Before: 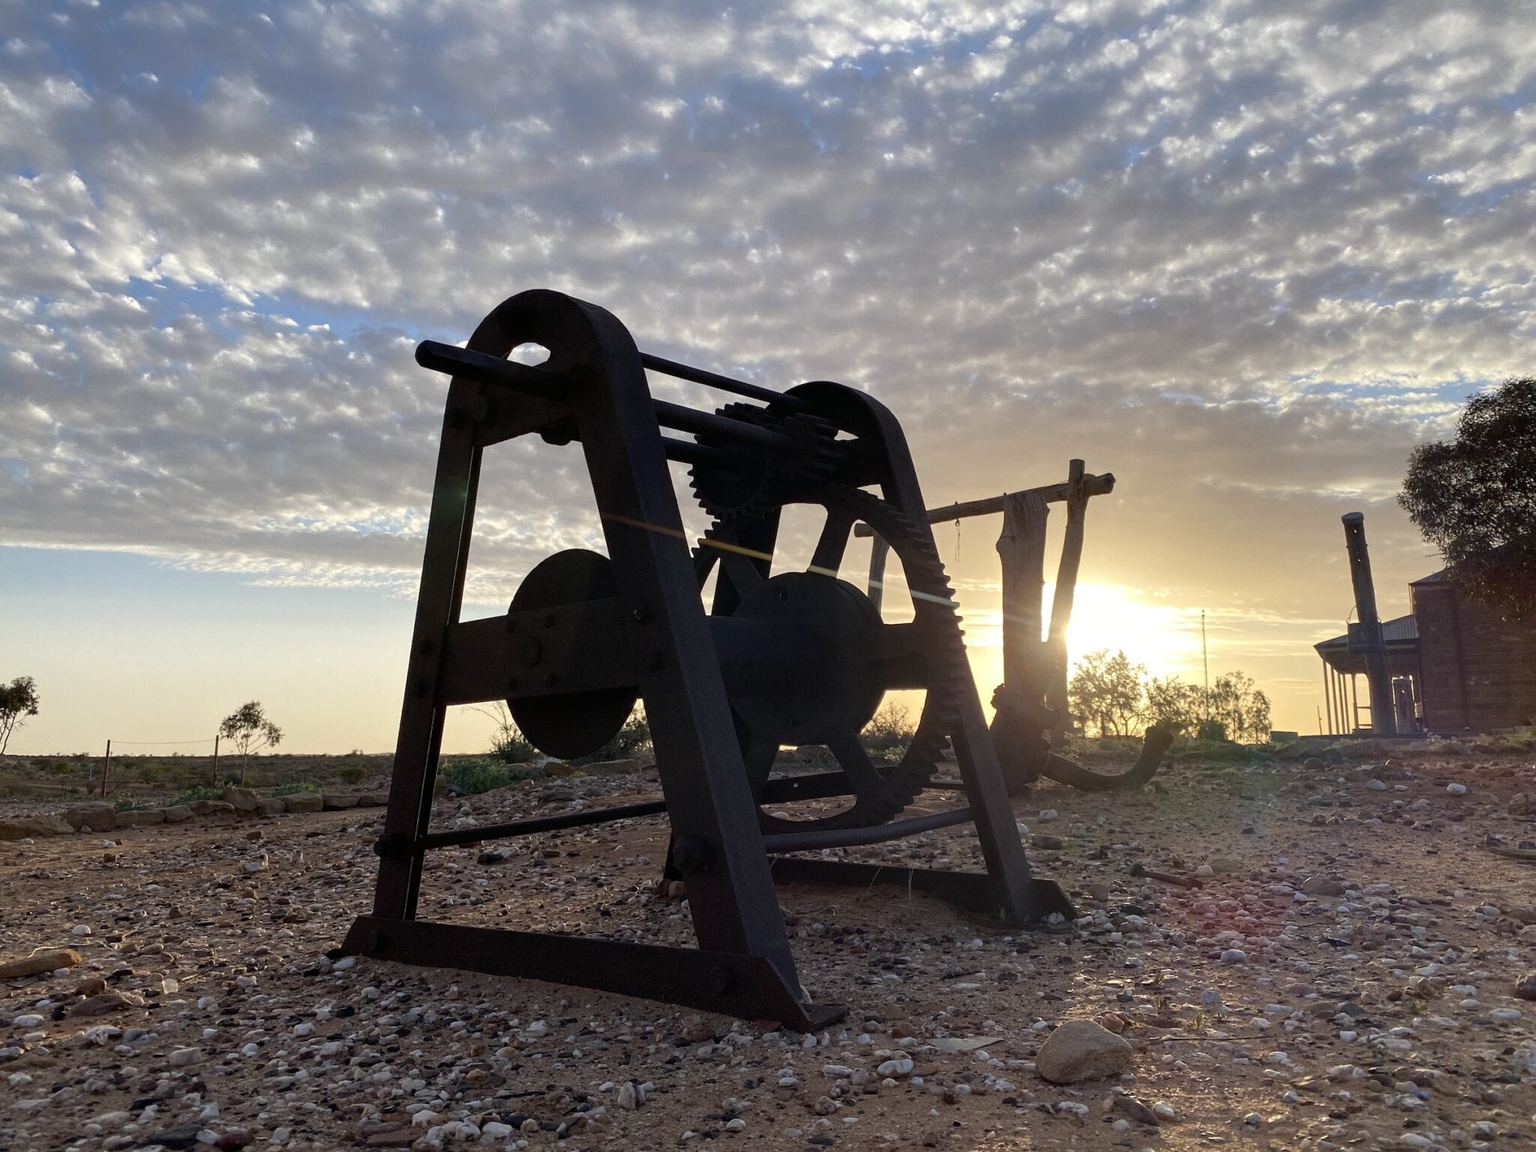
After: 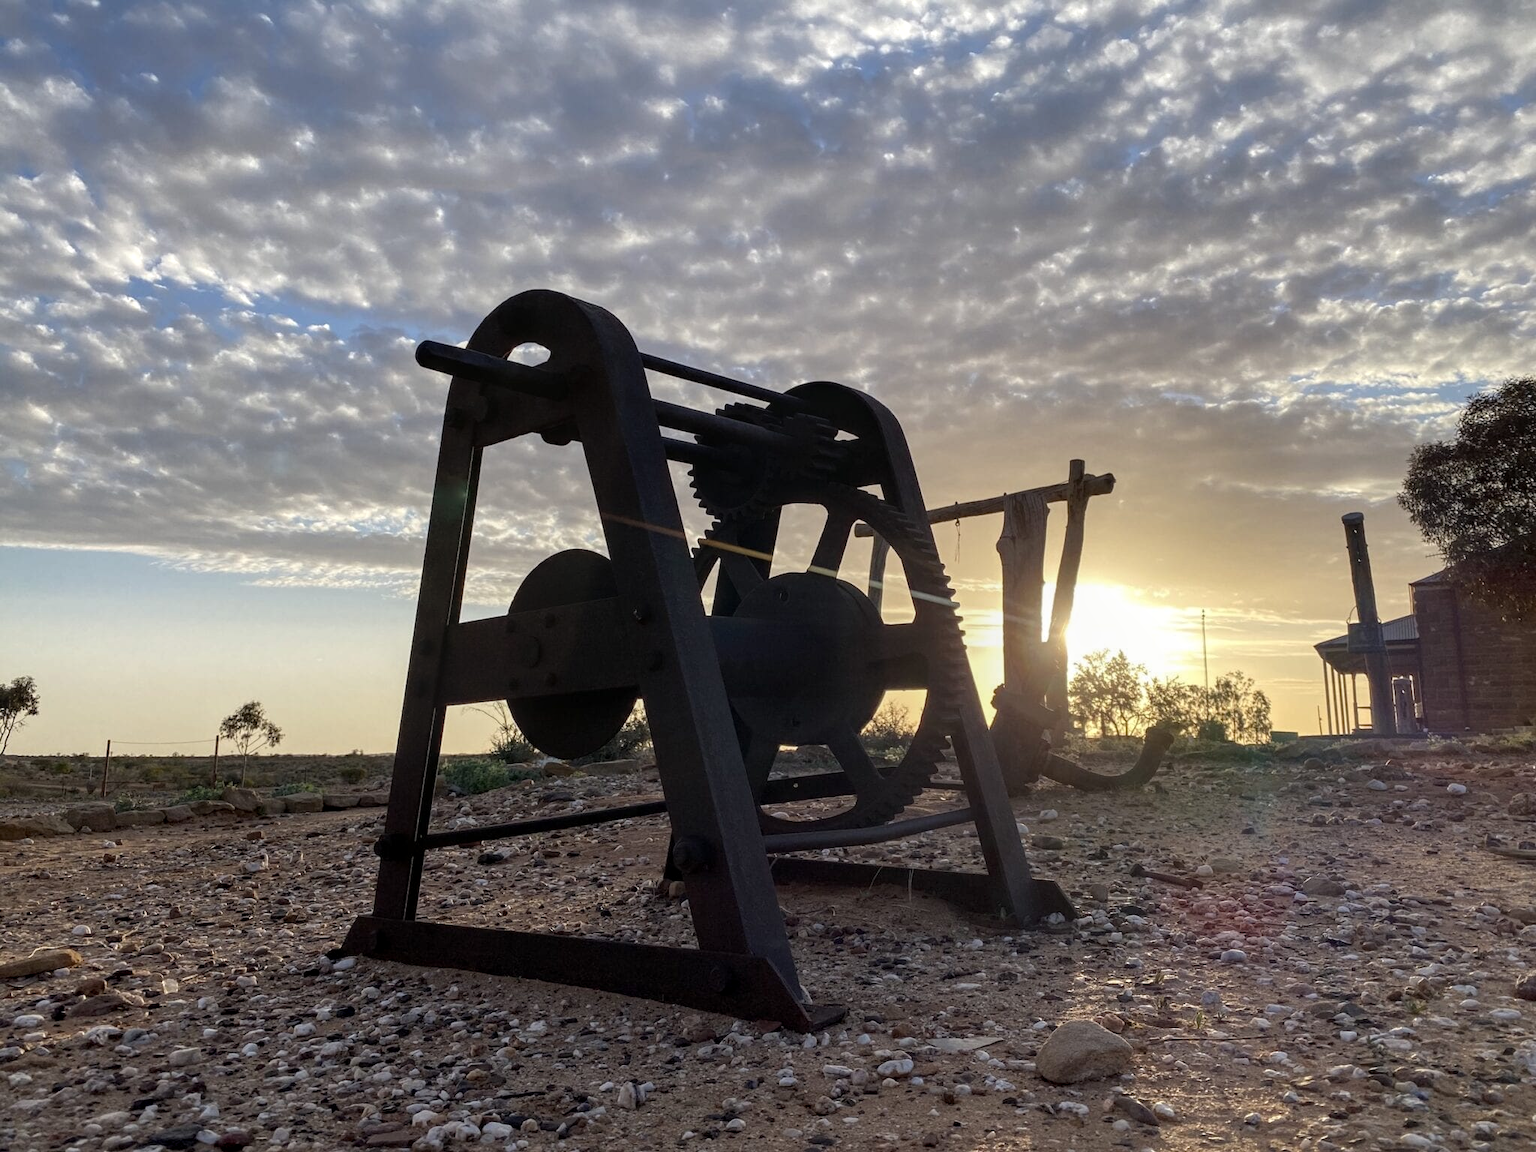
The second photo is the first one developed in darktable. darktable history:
local contrast: on, module defaults
exposure: exposure -0.044 EV, compensate exposure bias true, compensate highlight preservation false
